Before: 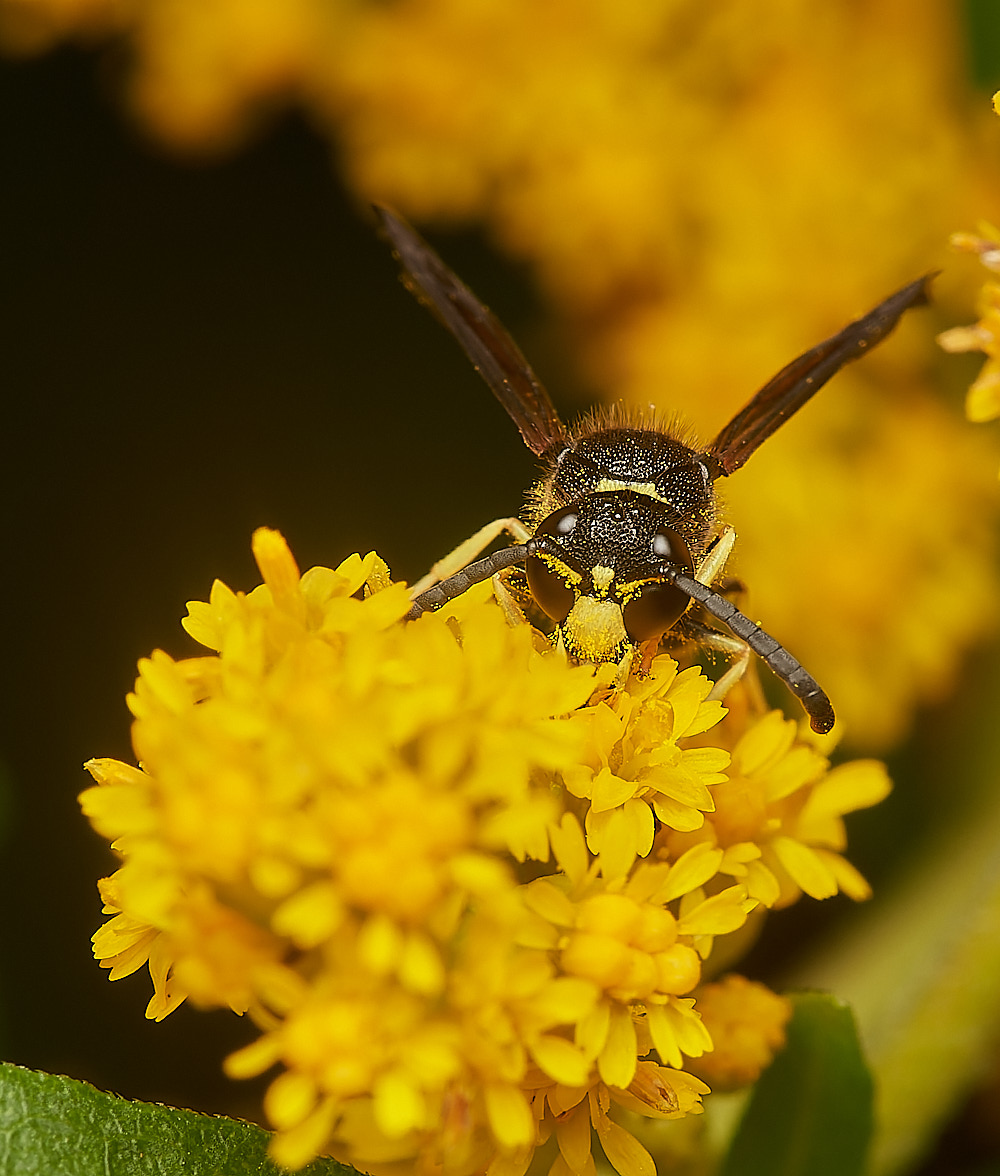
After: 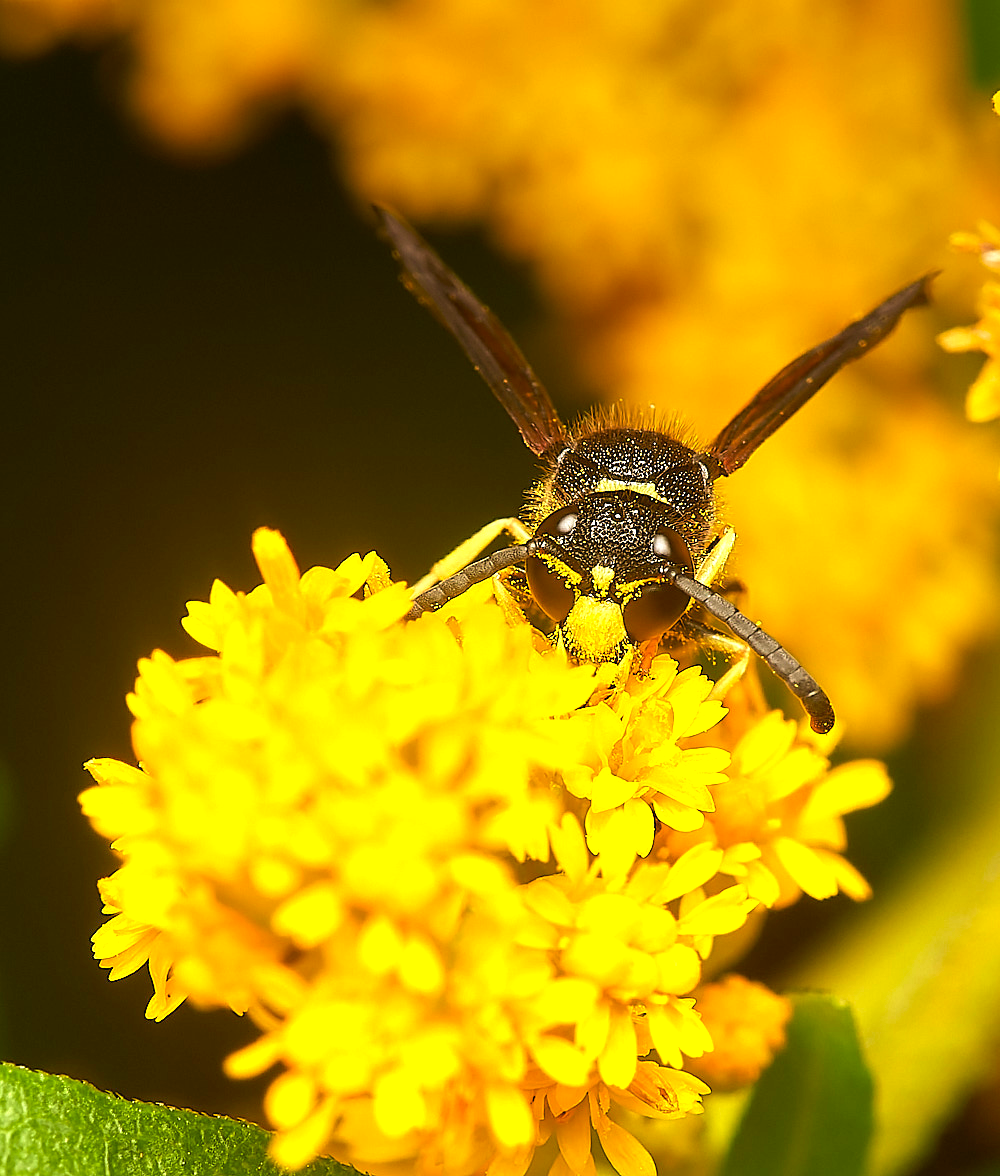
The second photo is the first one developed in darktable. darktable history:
graduated density: on, module defaults
color zones: curves: ch1 [(0.25, 0.61) (0.75, 0.248)]
velvia: on, module defaults
exposure: black level correction 0, exposure 1.1 EV, compensate highlight preservation false
